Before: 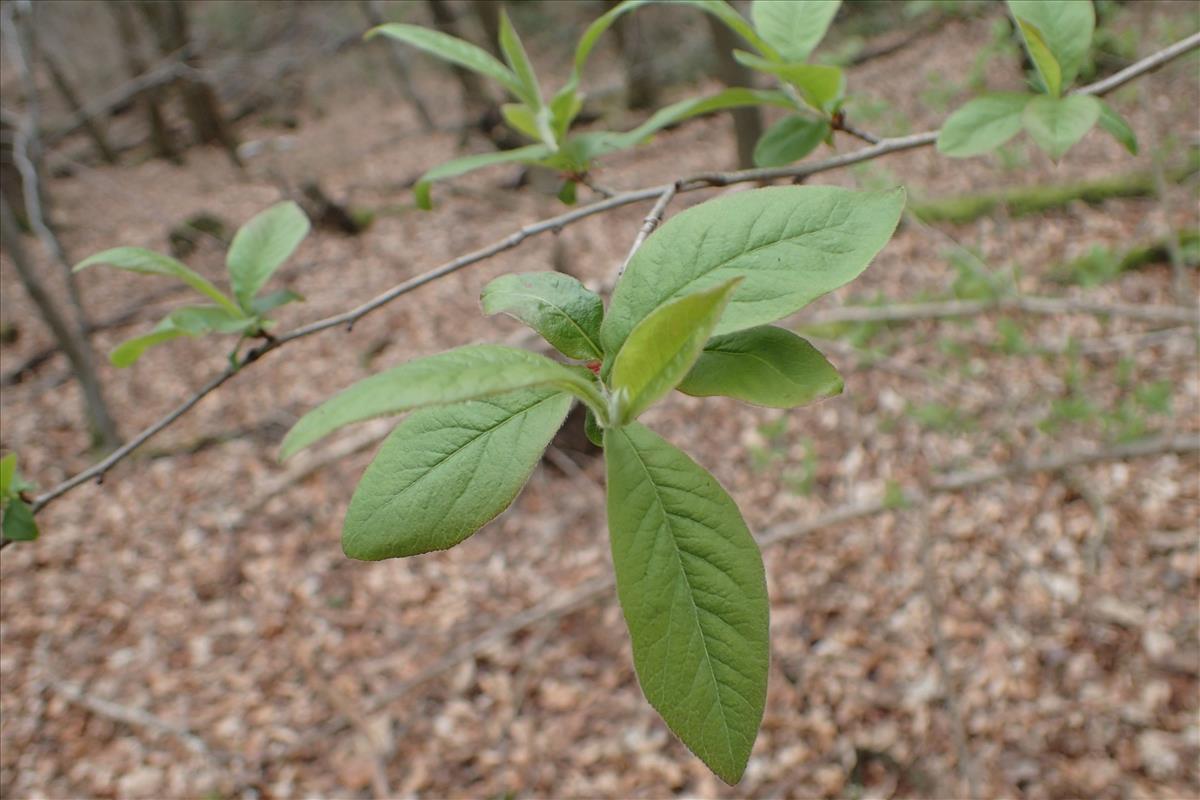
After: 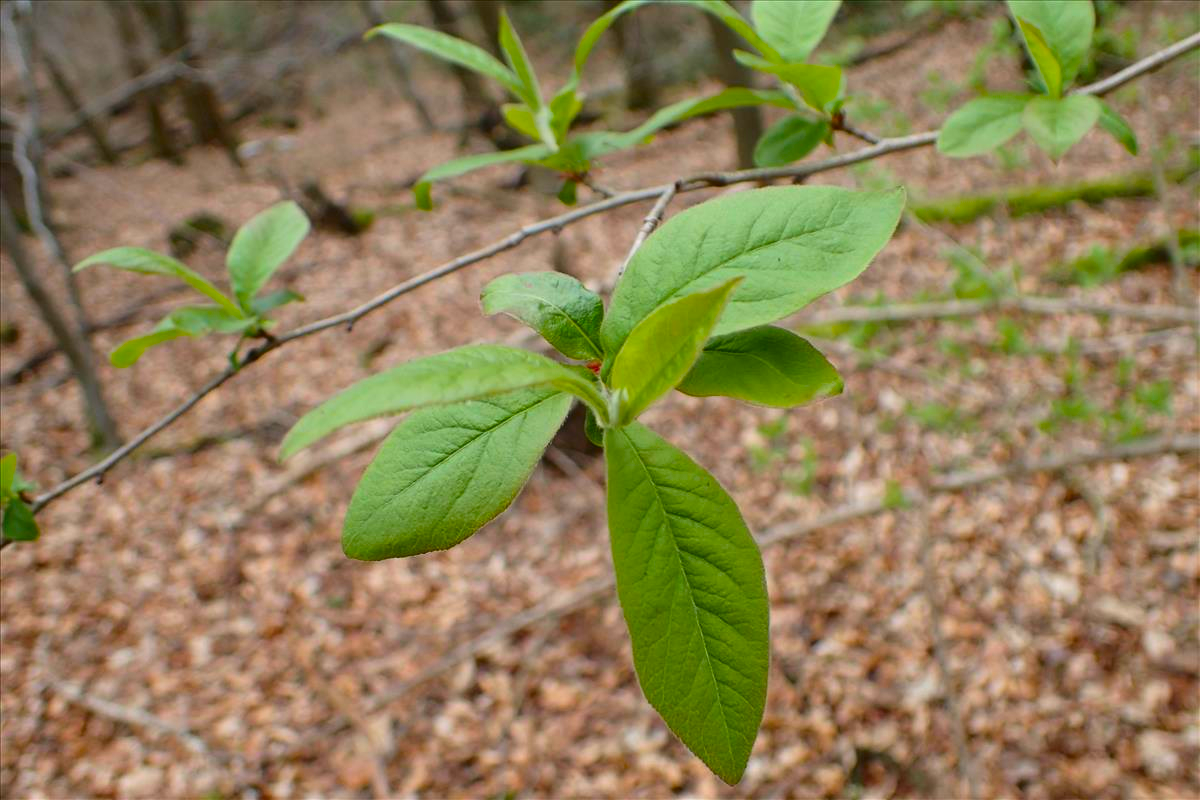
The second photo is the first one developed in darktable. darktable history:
color balance rgb: linear chroma grading › global chroma 15%, perceptual saturation grading › global saturation 30%
contrast brightness saturation: contrast 0.15, brightness -0.01, saturation 0.1
